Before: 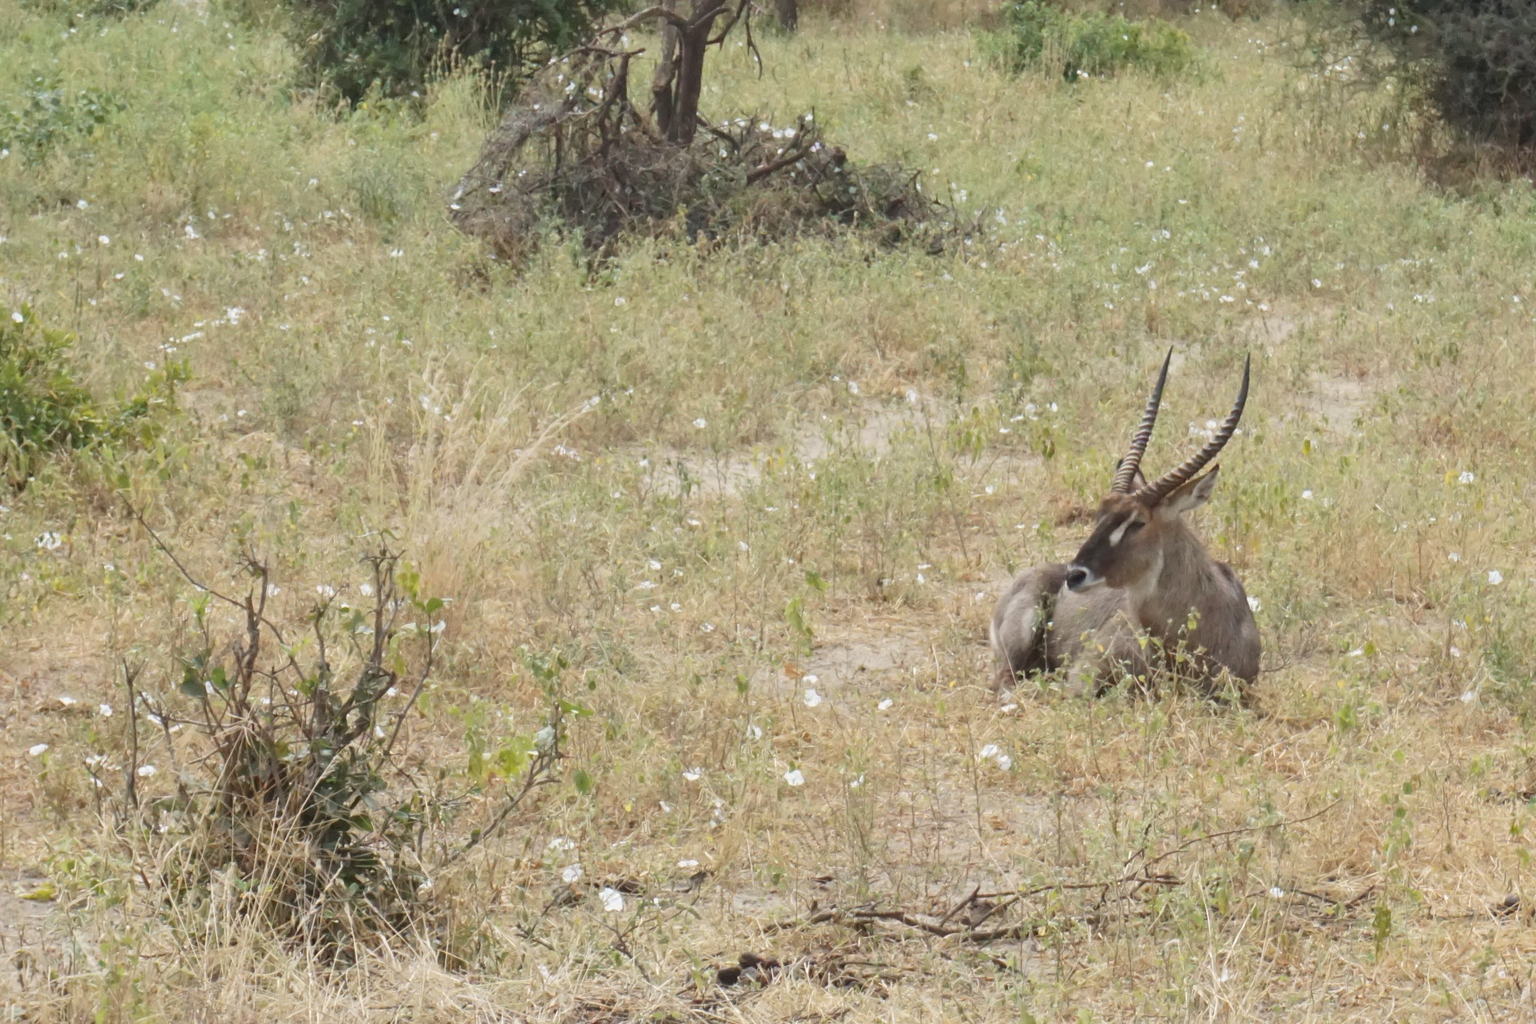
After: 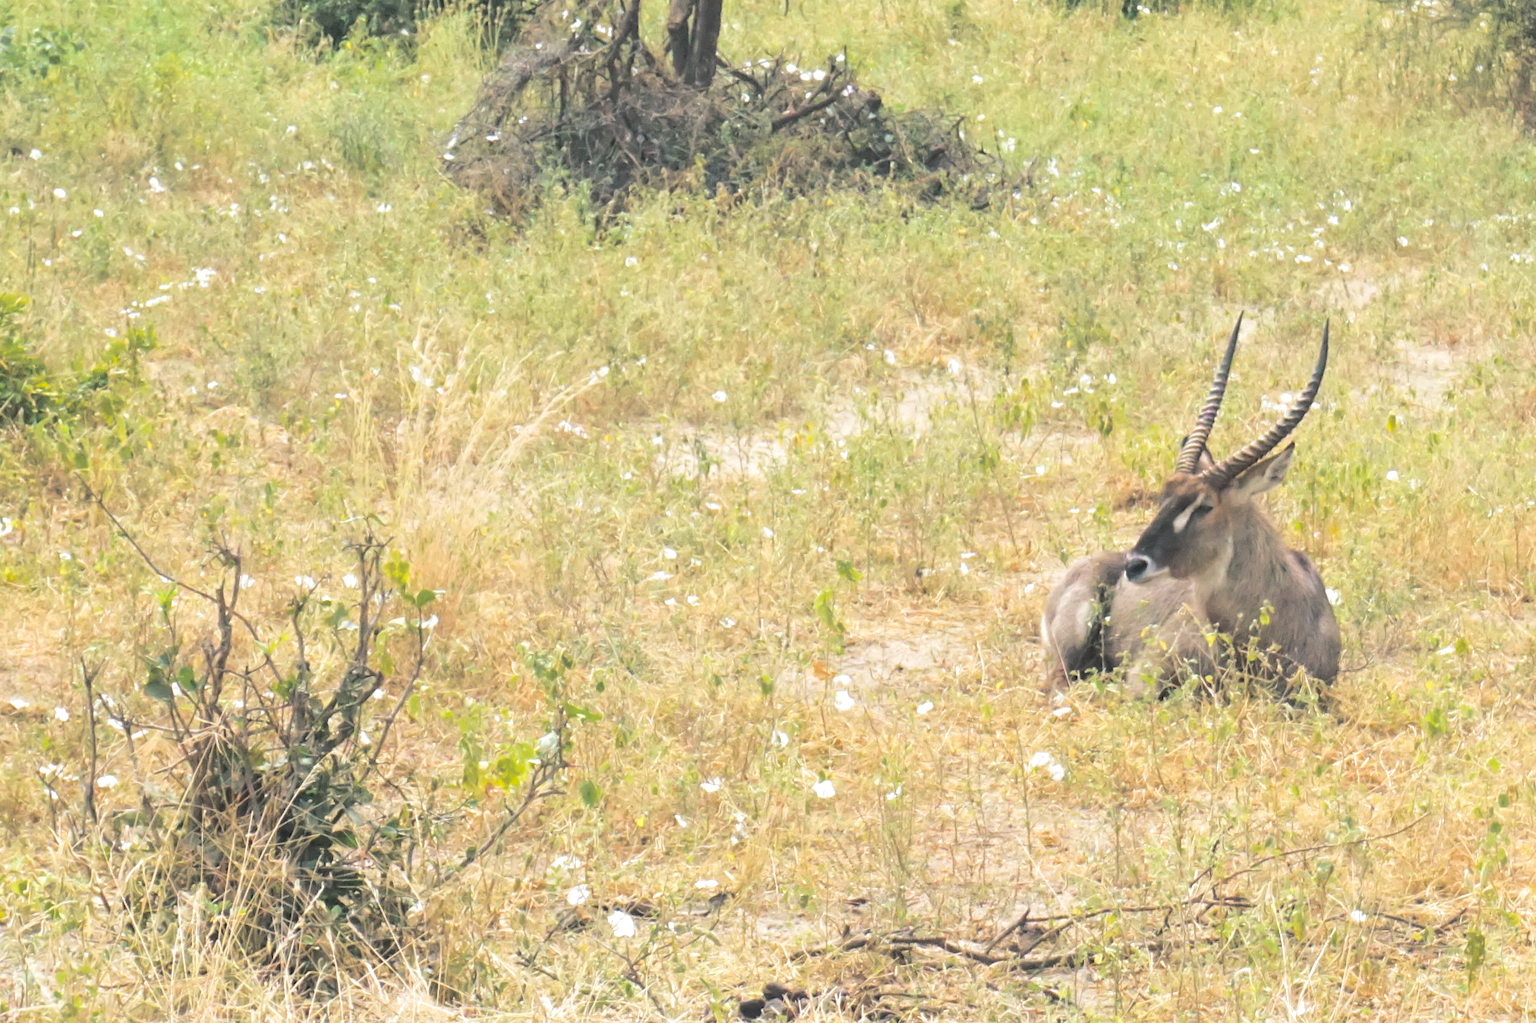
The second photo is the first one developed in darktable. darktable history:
crop: left 3.305%, top 6.436%, right 6.389%, bottom 3.258%
color balance rgb: perceptual saturation grading › global saturation 25%, perceptual brilliance grading › mid-tones 10%, perceptual brilliance grading › shadows 15%, global vibrance 20%
exposure: exposure 0.559 EV, compensate highlight preservation false
tone equalizer: on, module defaults
split-toning: shadows › hue 201.6°, shadows › saturation 0.16, highlights › hue 50.4°, highlights › saturation 0.2, balance -49.9
